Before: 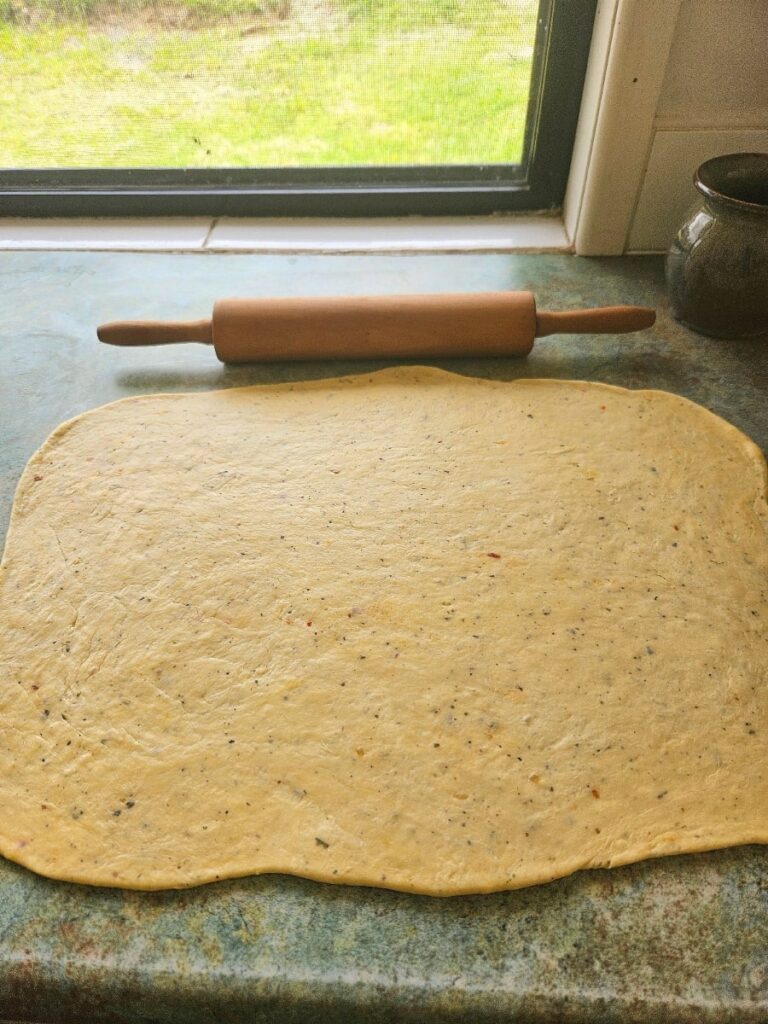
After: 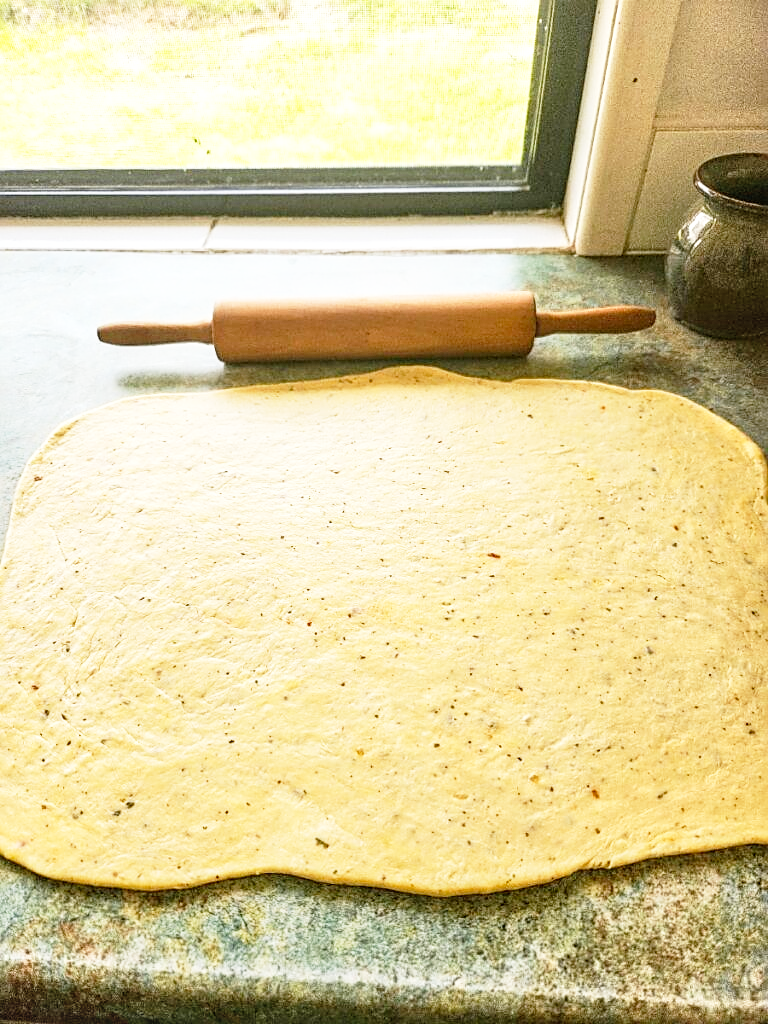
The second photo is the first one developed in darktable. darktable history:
base curve: curves: ch0 [(0, 0) (0.012, 0.01) (0.073, 0.168) (0.31, 0.711) (0.645, 0.957) (1, 1)], preserve colors none
sharpen: on, module defaults
local contrast: on, module defaults
